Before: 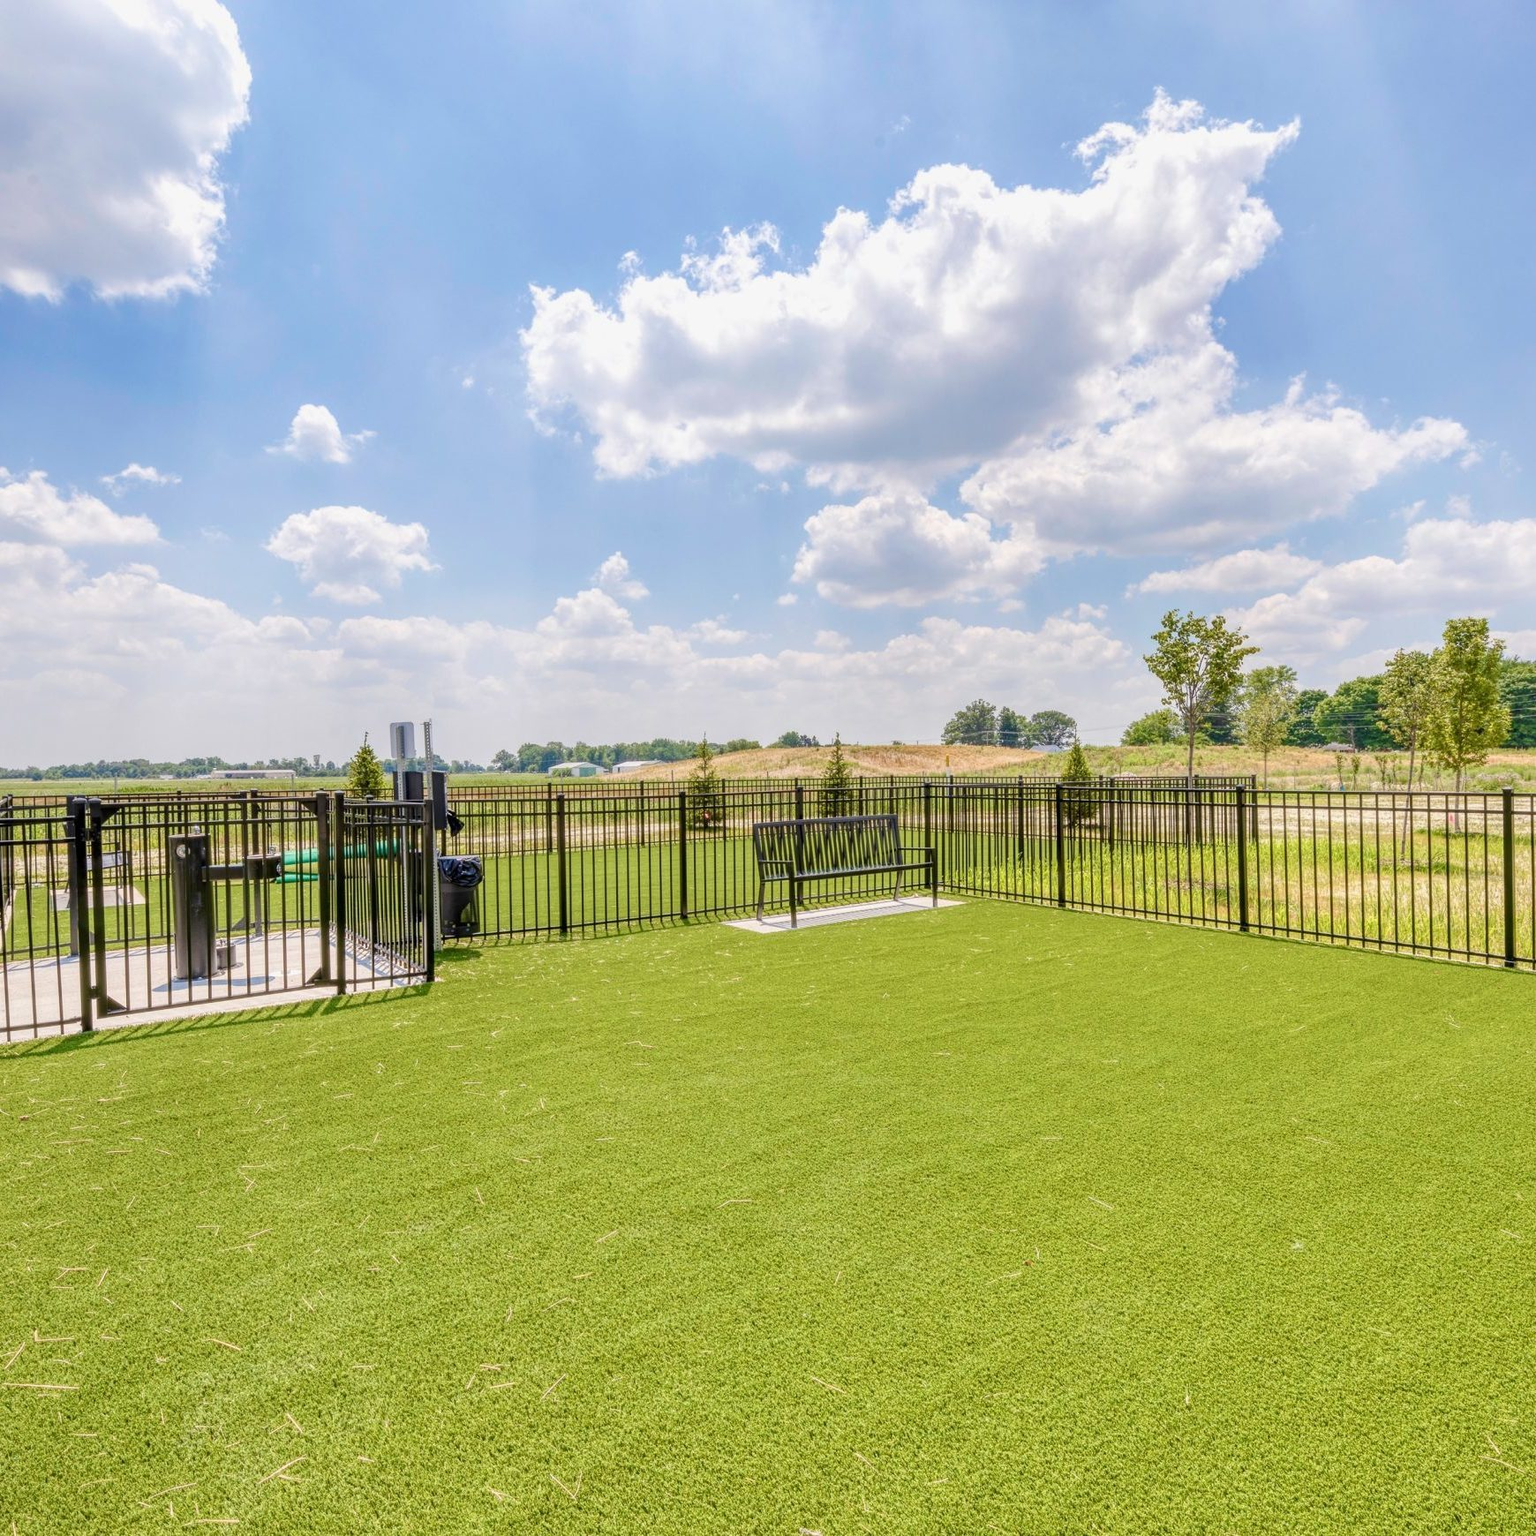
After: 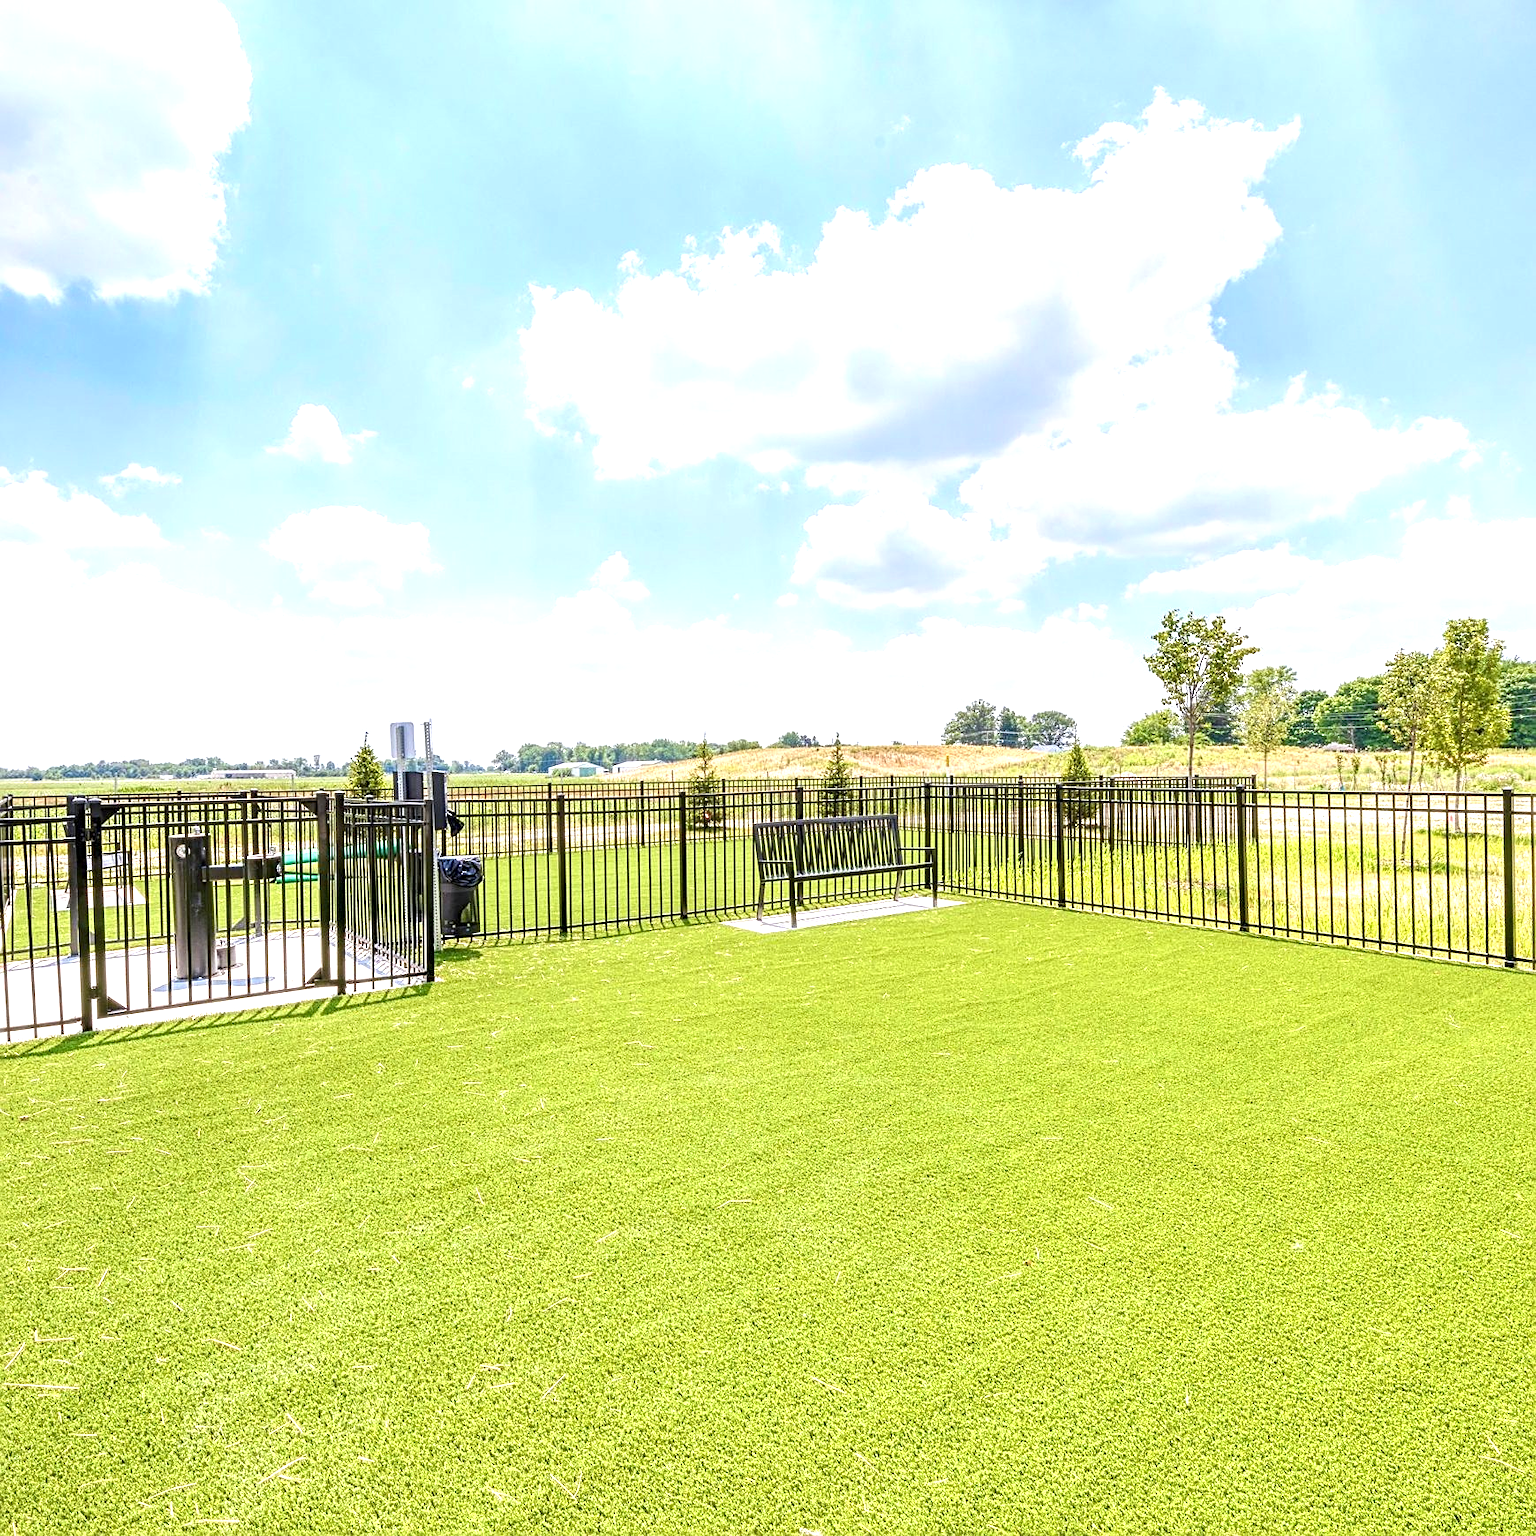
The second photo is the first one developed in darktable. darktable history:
sharpen: on, module defaults
white balance: red 0.98, blue 1.034
exposure: black level correction 0, exposure 0.9 EV, compensate highlight preservation false
